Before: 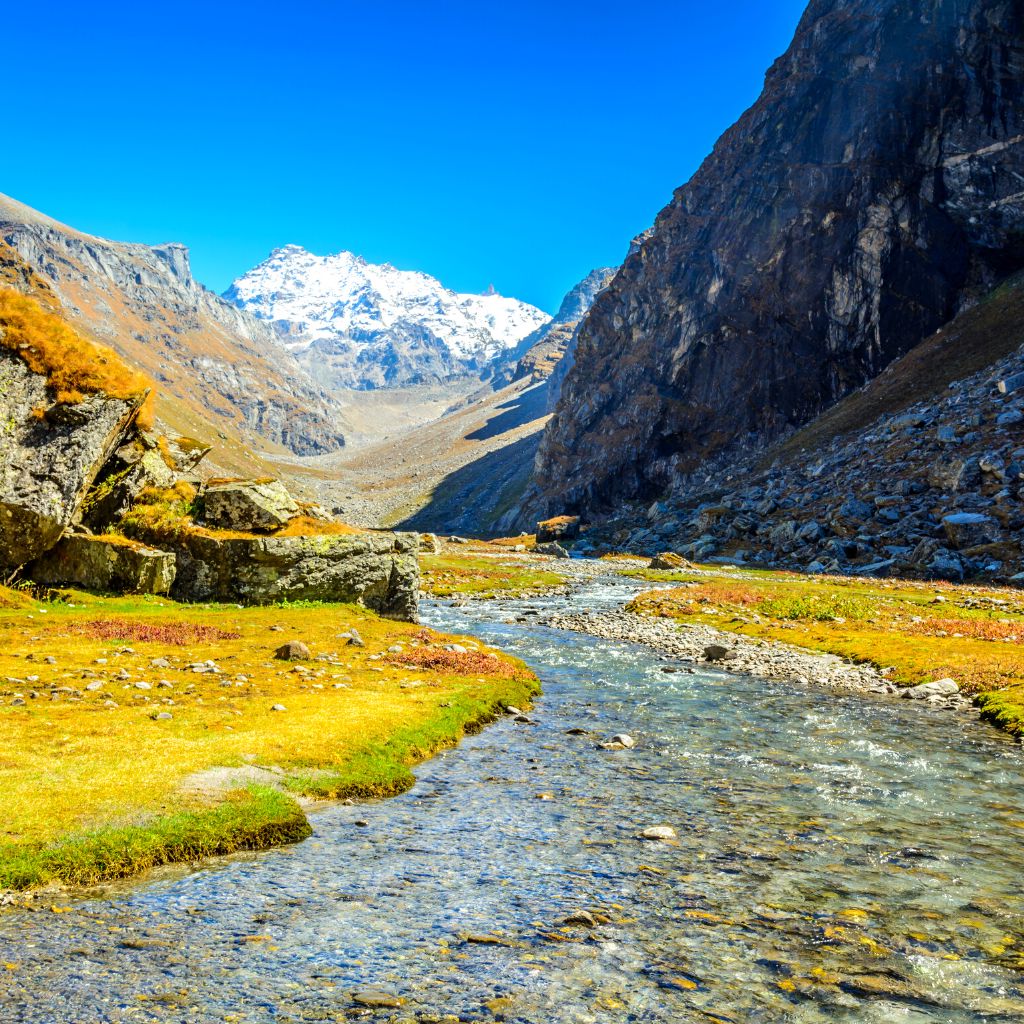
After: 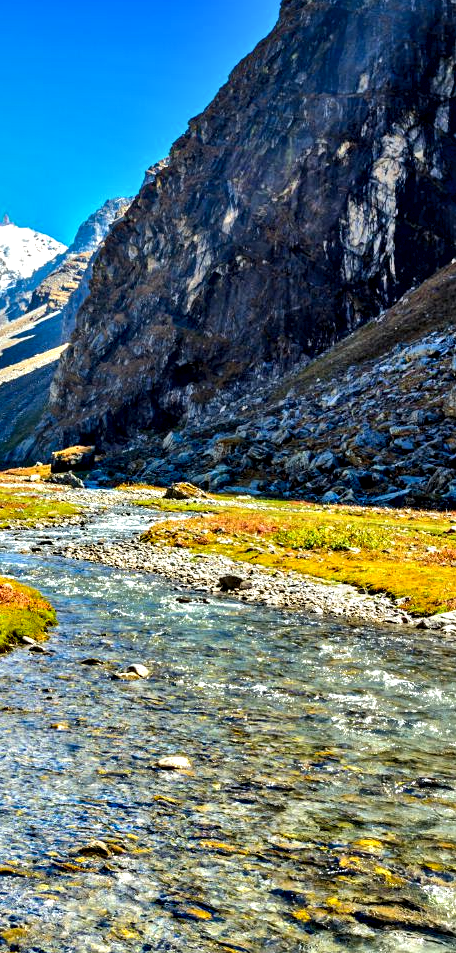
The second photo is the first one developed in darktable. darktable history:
crop: left 47.439%, top 6.887%, right 7.959%
contrast equalizer: octaves 7, y [[0.6 ×6], [0.55 ×6], [0 ×6], [0 ×6], [0 ×6]]
shadows and highlights: low approximation 0.01, soften with gaussian
